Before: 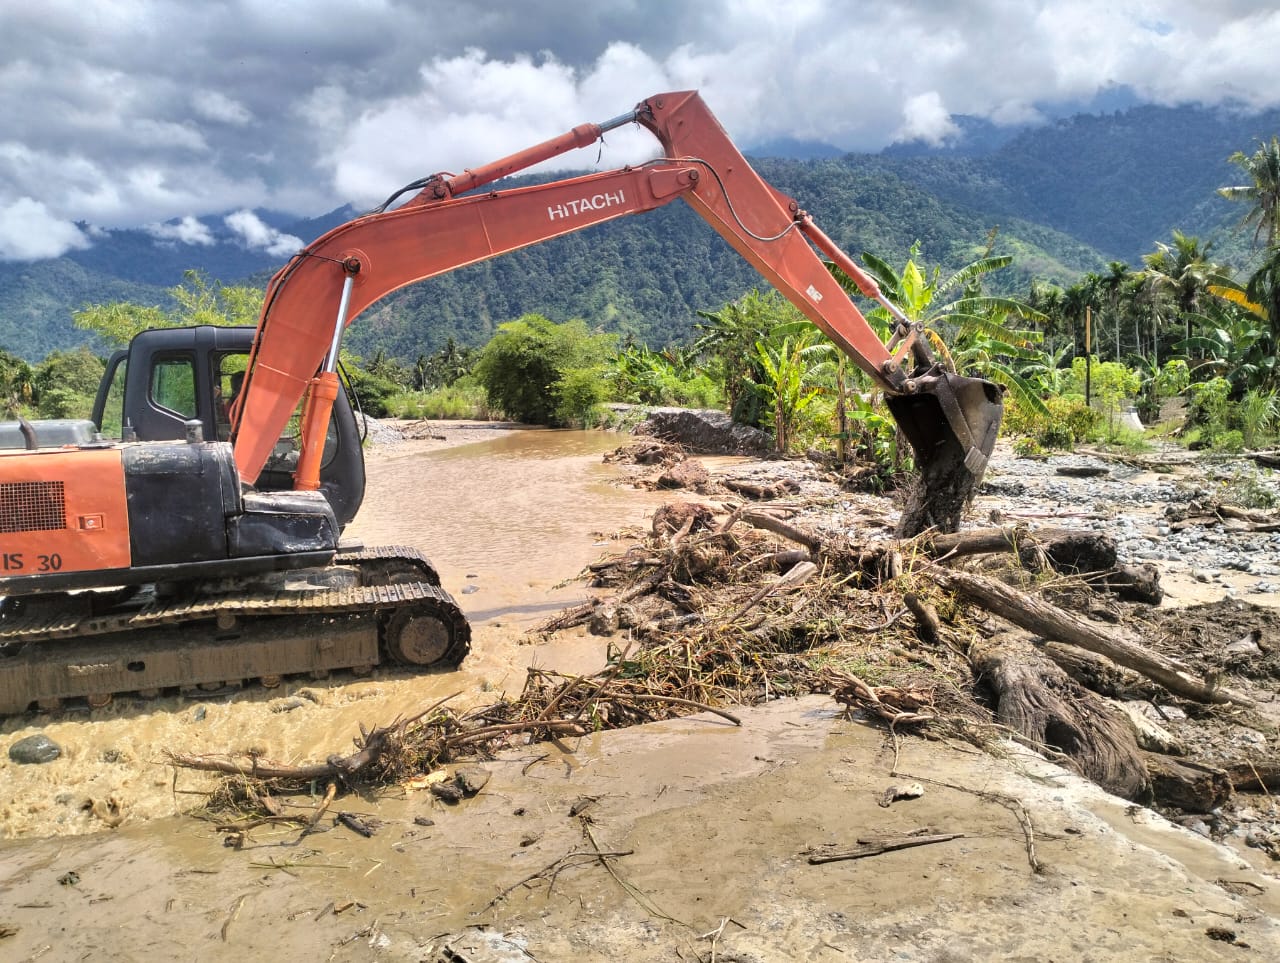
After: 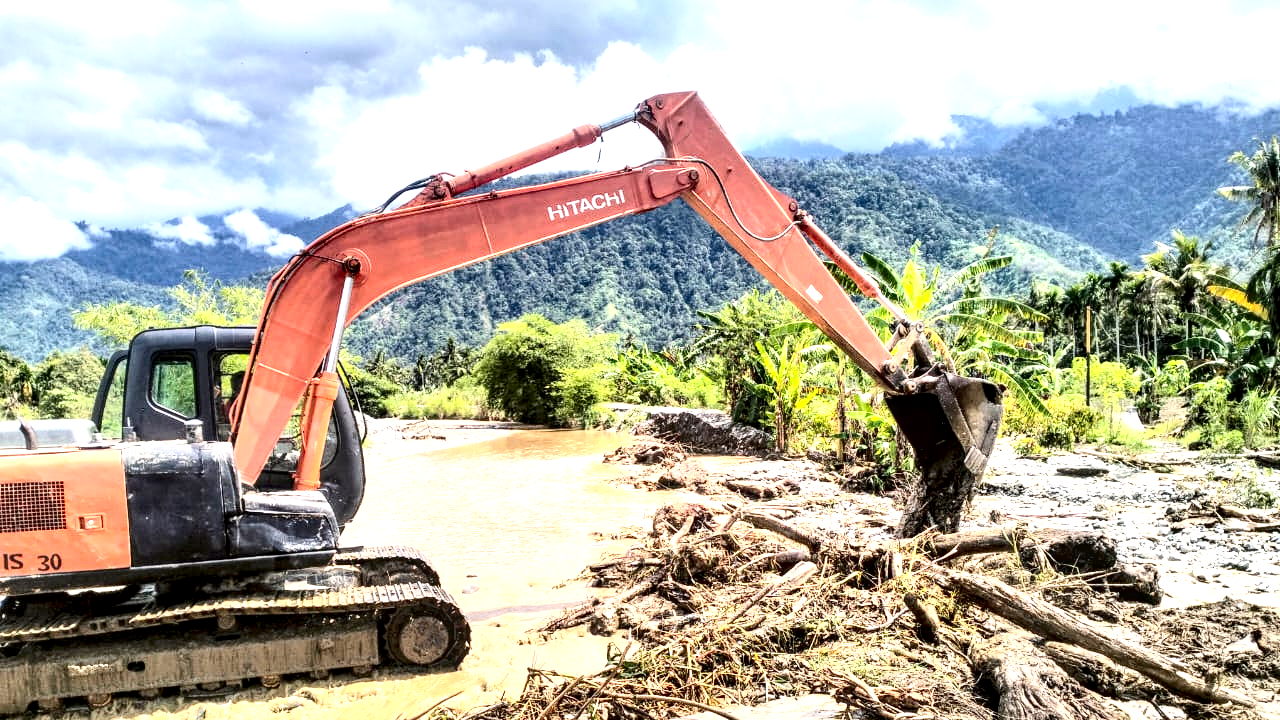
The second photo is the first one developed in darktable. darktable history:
exposure: black level correction 0.008, exposure 0.979 EV, compensate highlight preservation false
local contrast: detail 150%
crop: bottom 24.967%
contrast brightness saturation: contrast 0.28
